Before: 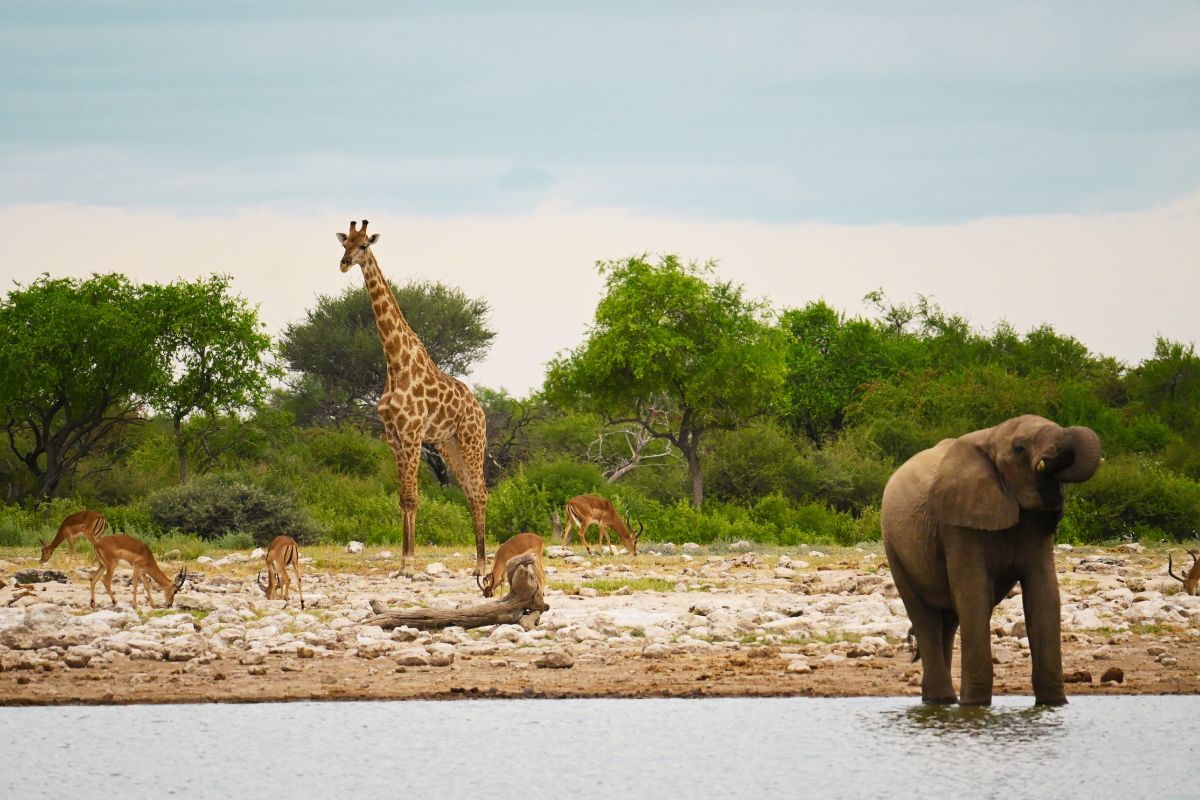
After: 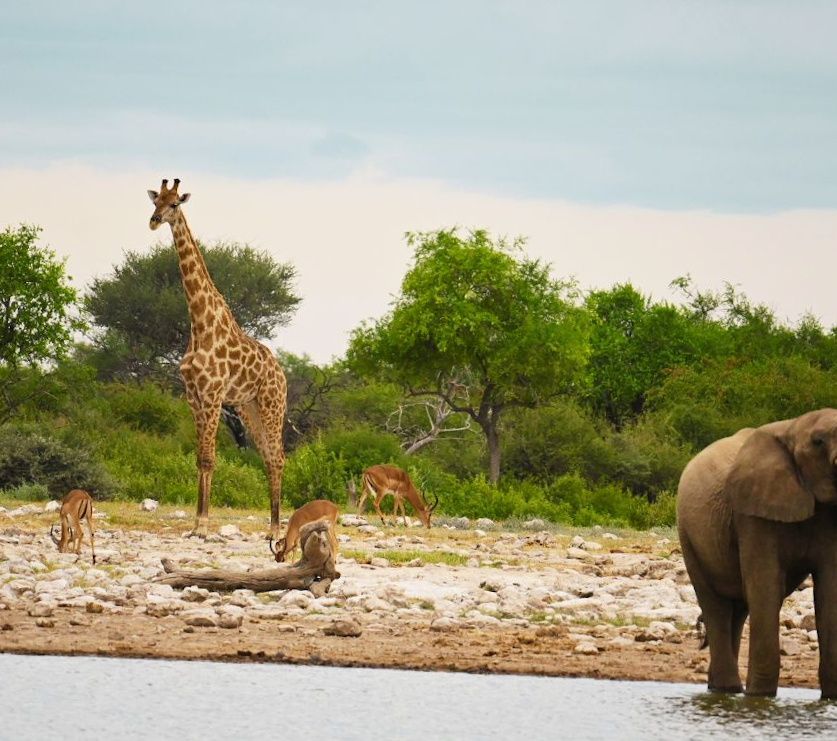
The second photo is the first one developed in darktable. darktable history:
crop and rotate: angle -3.04°, left 13.91%, top 0.032%, right 10.804%, bottom 0.049%
